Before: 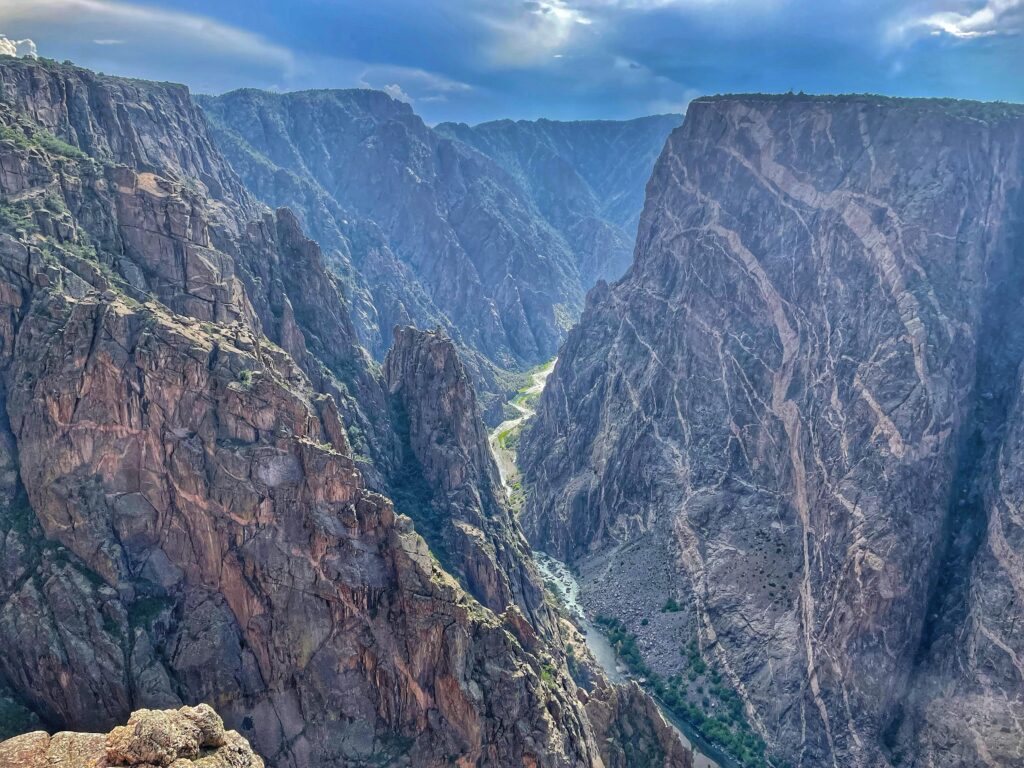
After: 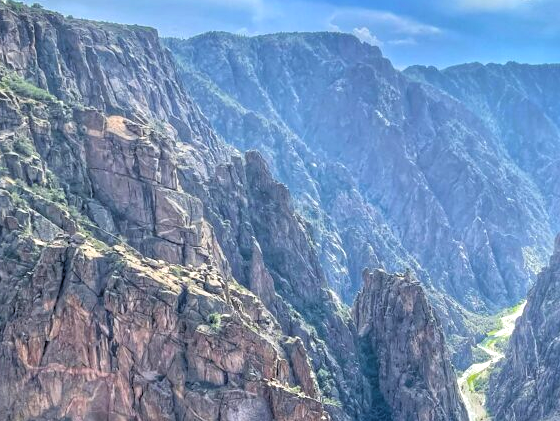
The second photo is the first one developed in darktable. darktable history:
exposure: exposure 0.376 EV, compensate highlight preservation false
crop and rotate: left 3.047%, top 7.509%, right 42.236%, bottom 37.598%
rgb levels: levels [[0.01, 0.419, 0.839], [0, 0.5, 1], [0, 0.5, 1]]
